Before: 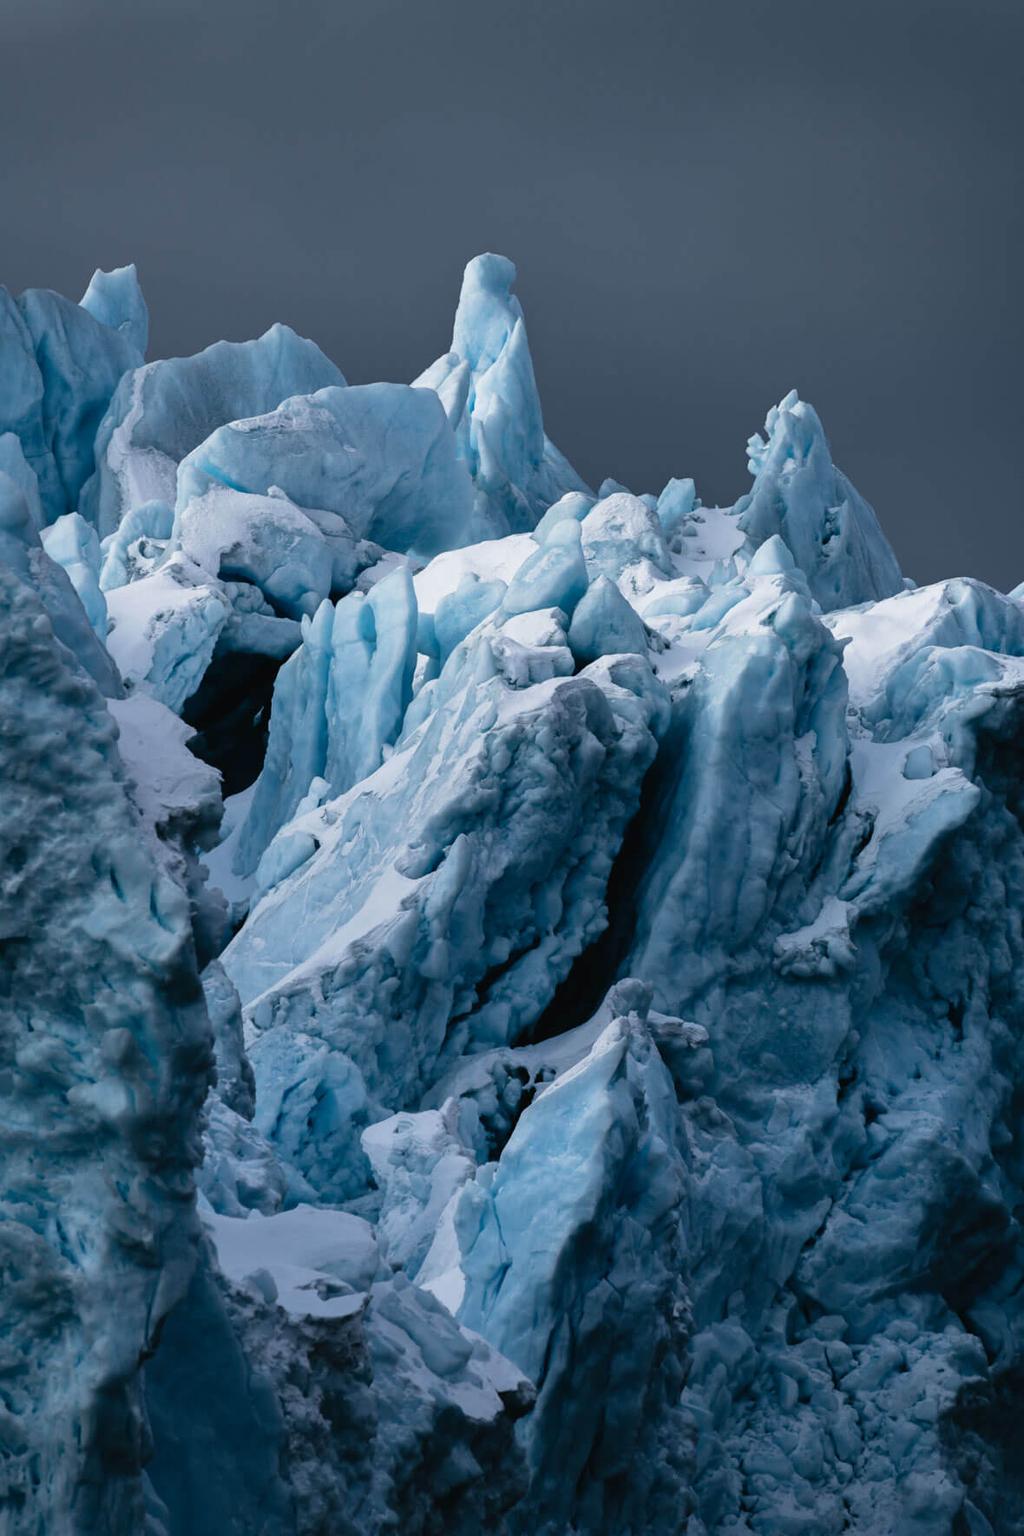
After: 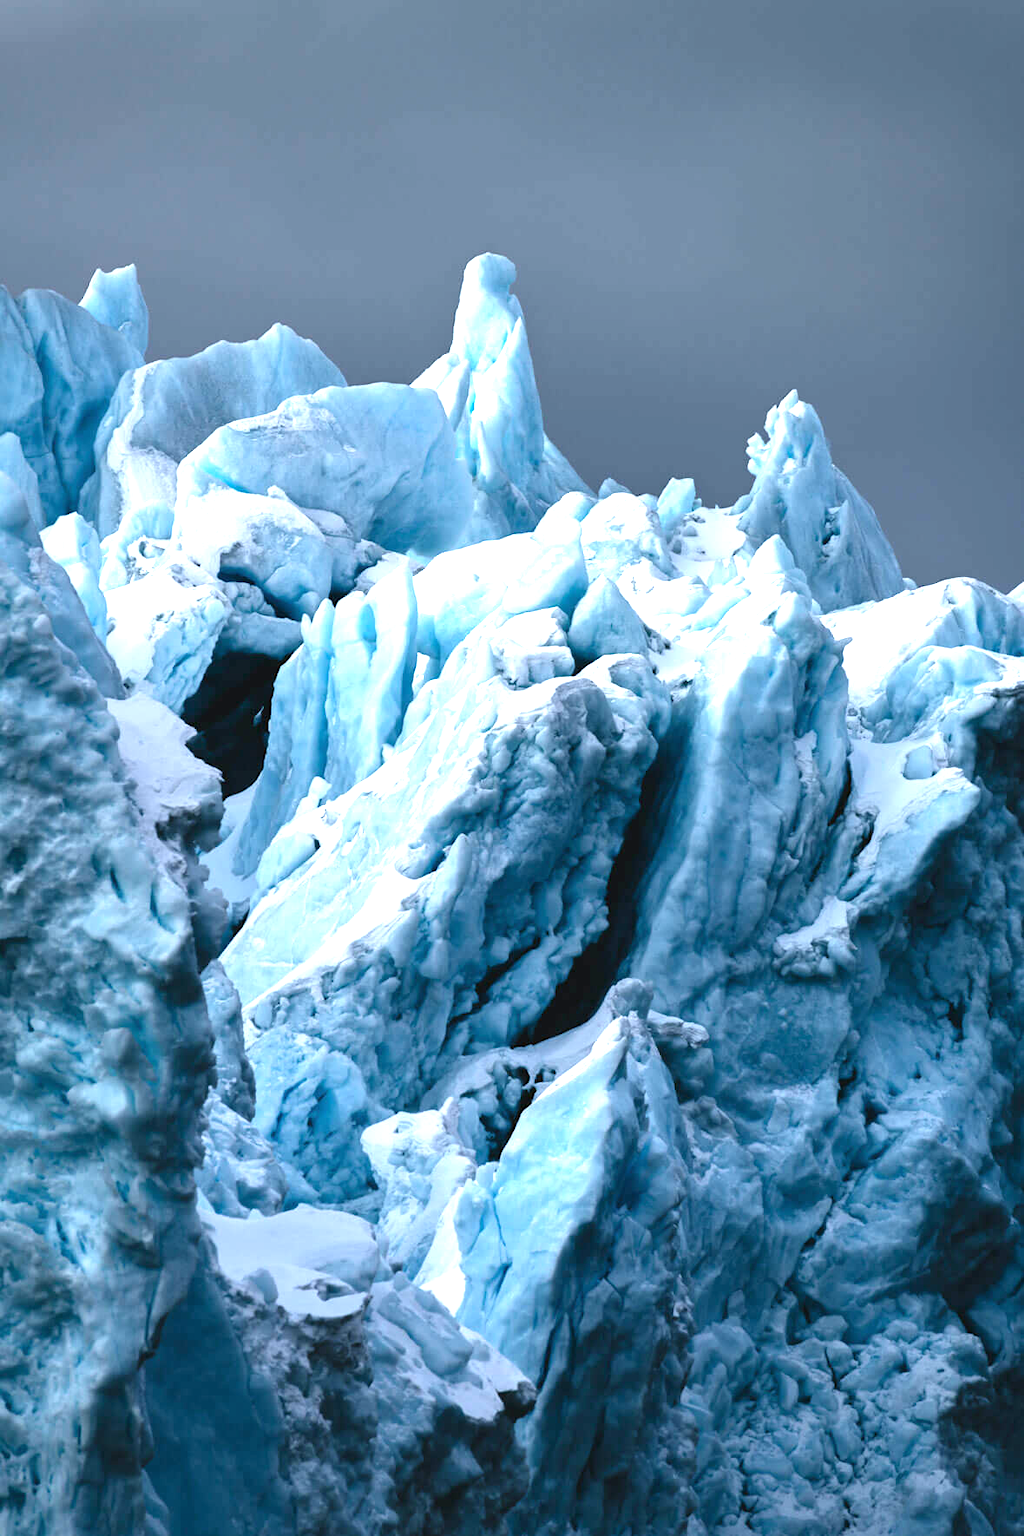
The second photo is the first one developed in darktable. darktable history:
exposure: black level correction 0, exposure 1.392 EV, compensate highlight preservation false
